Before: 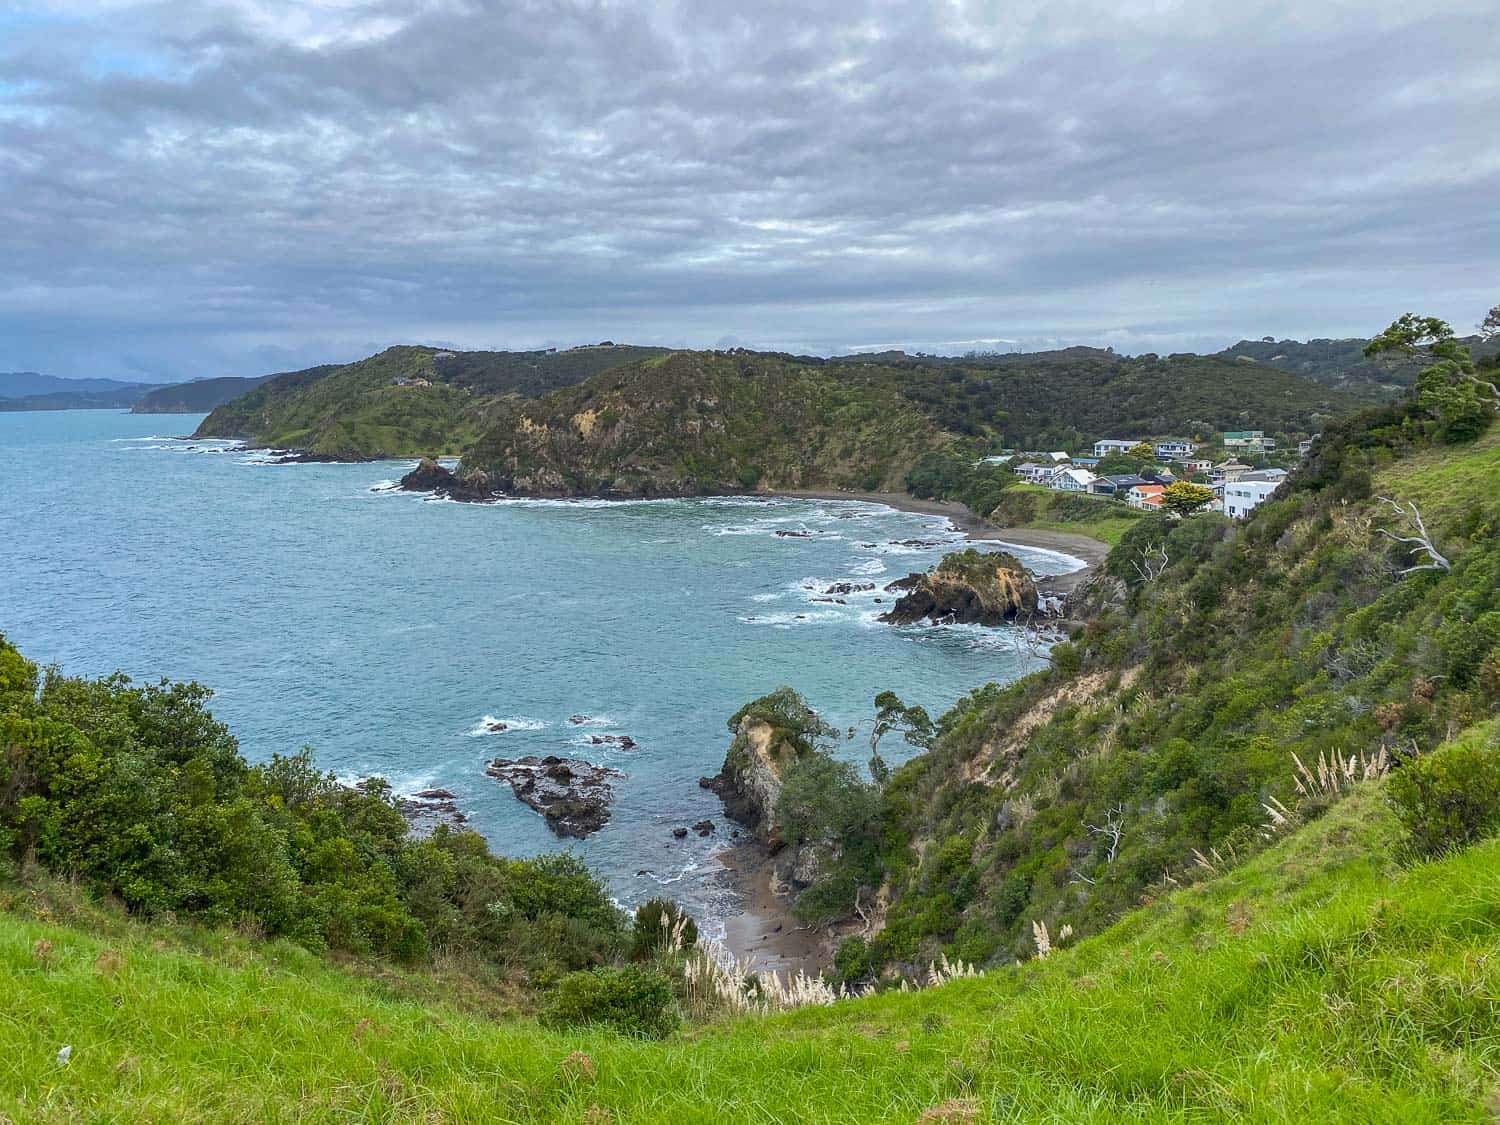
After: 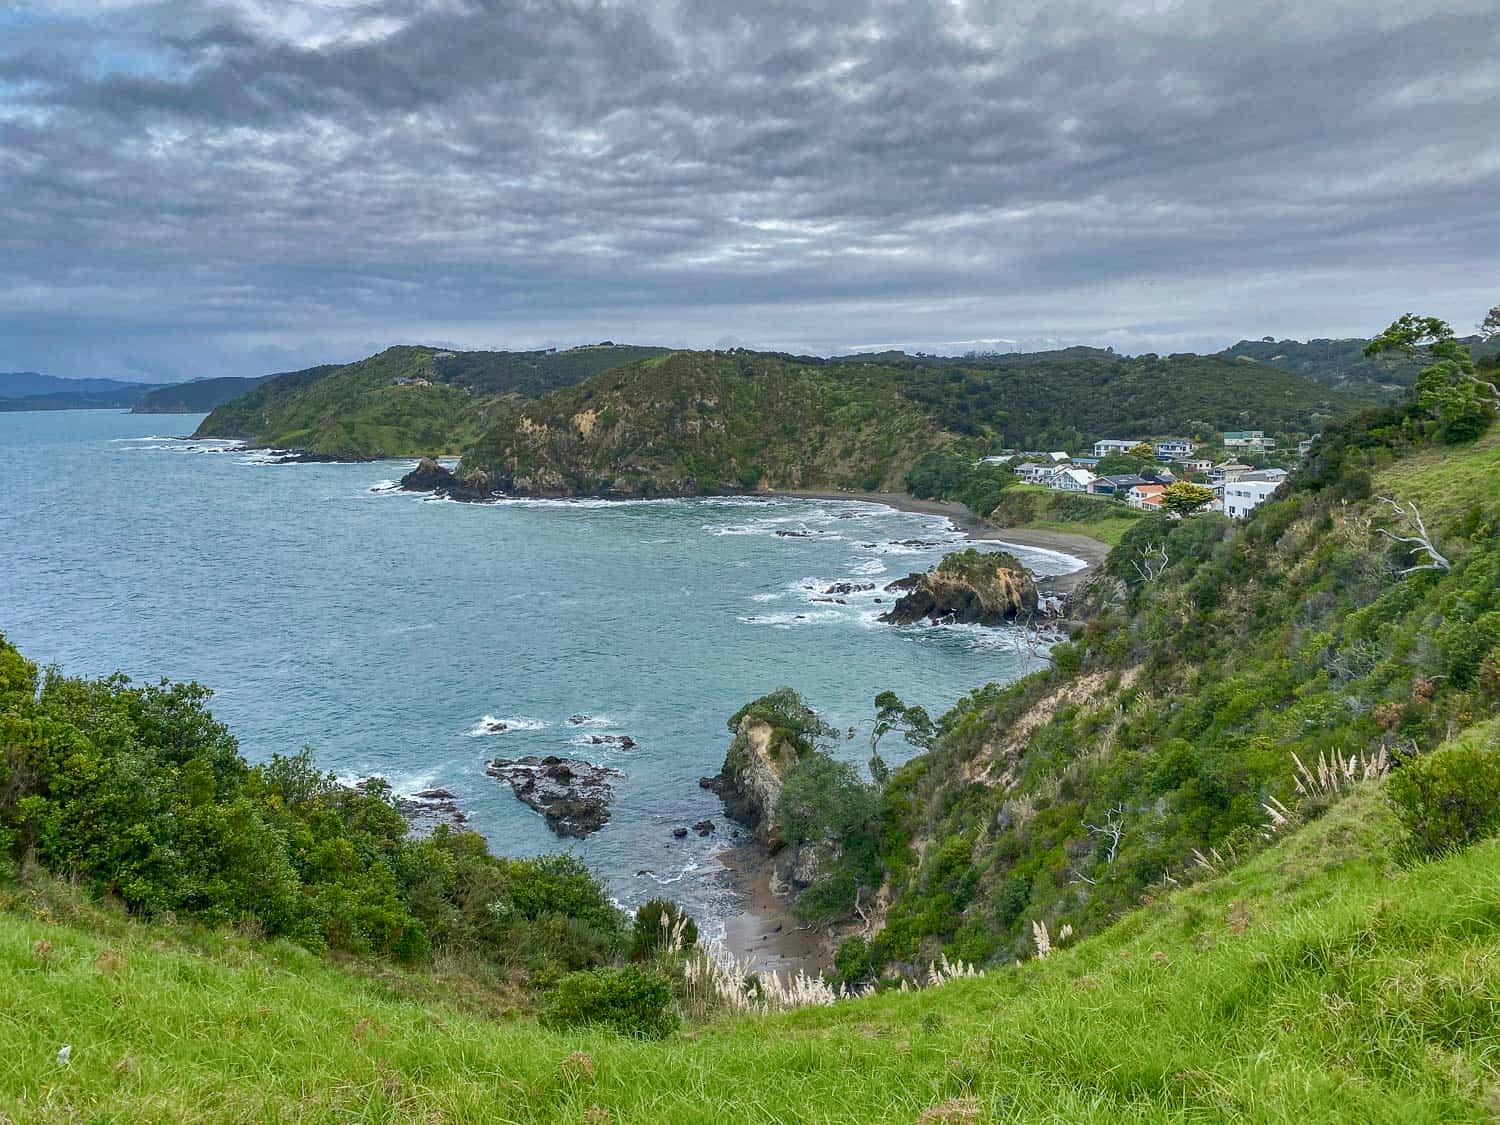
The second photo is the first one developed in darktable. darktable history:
color balance rgb: shadows lift › chroma 2.036%, shadows lift › hue 183.03°, perceptual saturation grading › global saturation -0.123%, perceptual saturation grading › highlights -25.043%, perceptual saturation grading › shadows 29.275%
shadows and highlights: radius 102.58, shadows 50.75, highlights -66.01, soften with gaussian
